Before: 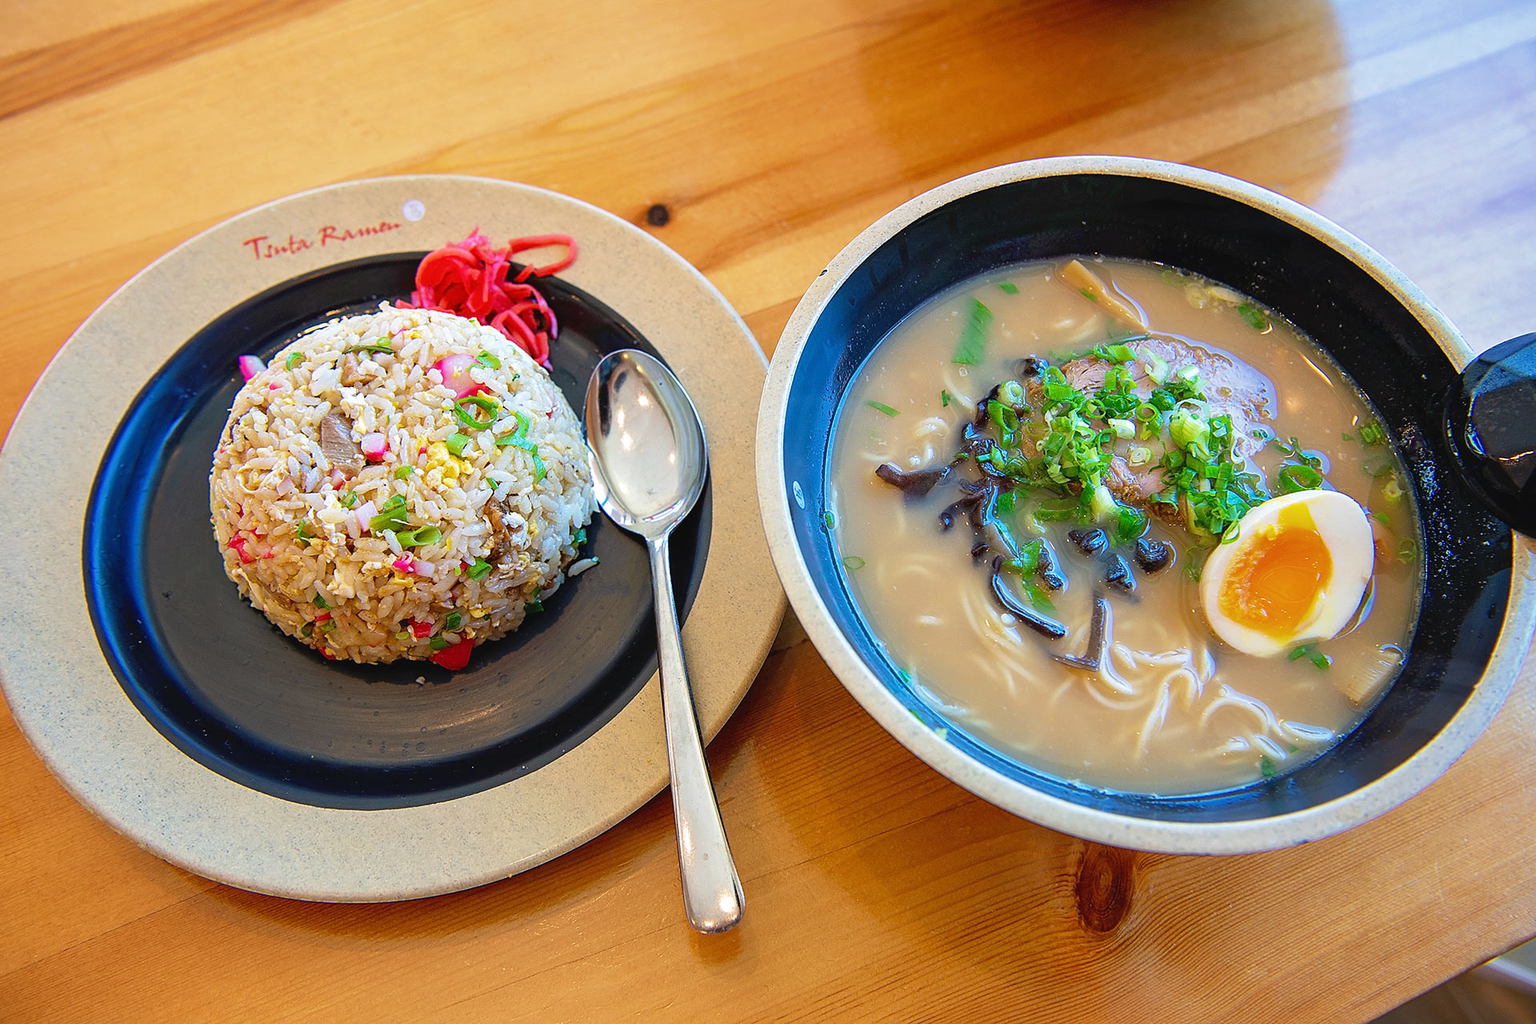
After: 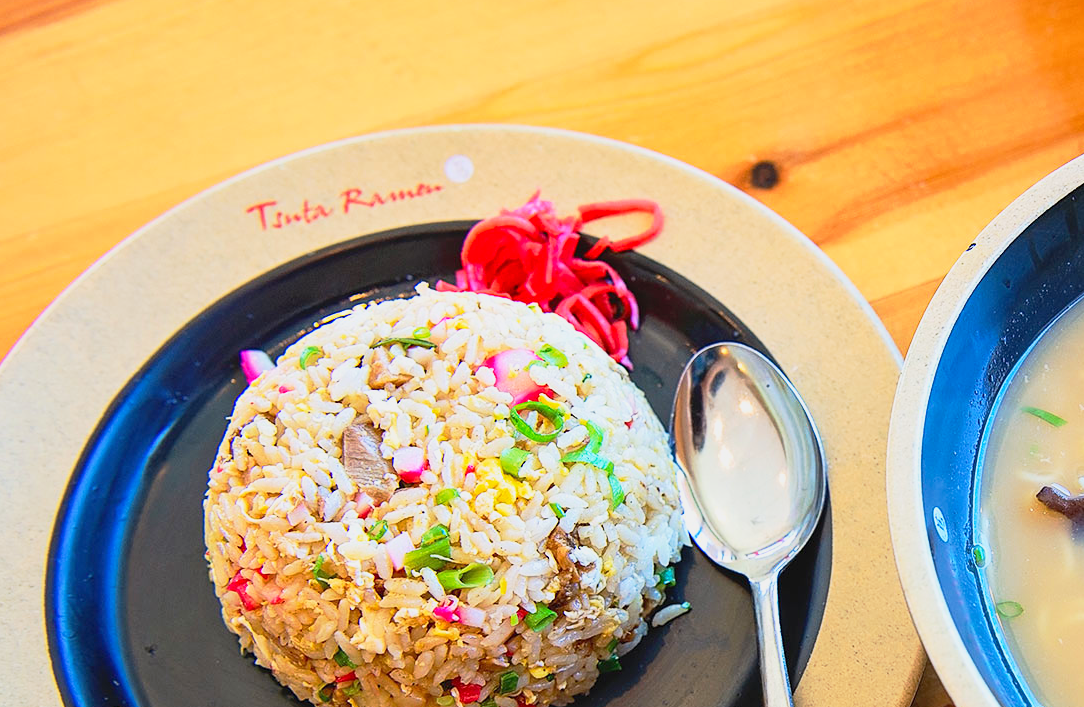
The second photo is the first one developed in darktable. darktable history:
crop and rotate: left 3.045%, top 7.375%, right 40.458%, bottom 37.362%
tone curve: curves: ch0 [(0.013, 0) (0.061, 0.068) (0.239, 0.256) (0.502, 0.505) (0.683, 0.676) (0.761, 0.773) (0.858, 0.858) (0.987, 0.945)]; ch1 [(0, 0) (0.172, 0.123) (0.304, 0.288) (0.414, 0.44) (0.472, 0.473) (0.502, 0.508) (0.521, 0.528) (0.583, 0.595) (0.654, 0.673) (0.728, 0.761) (1, 1)]; ch2 [(0, 0) (0.411, 0.424) (0.485, 0.476) (0.502, 0.502) (0.553, 0.557) (0.57, 0.576) (1, 1)], preserve colors none
contrast brightness saturation: contrast 0.197, brightness 0.162, saturation 0.22
exposure: compensate highlight preservation false
